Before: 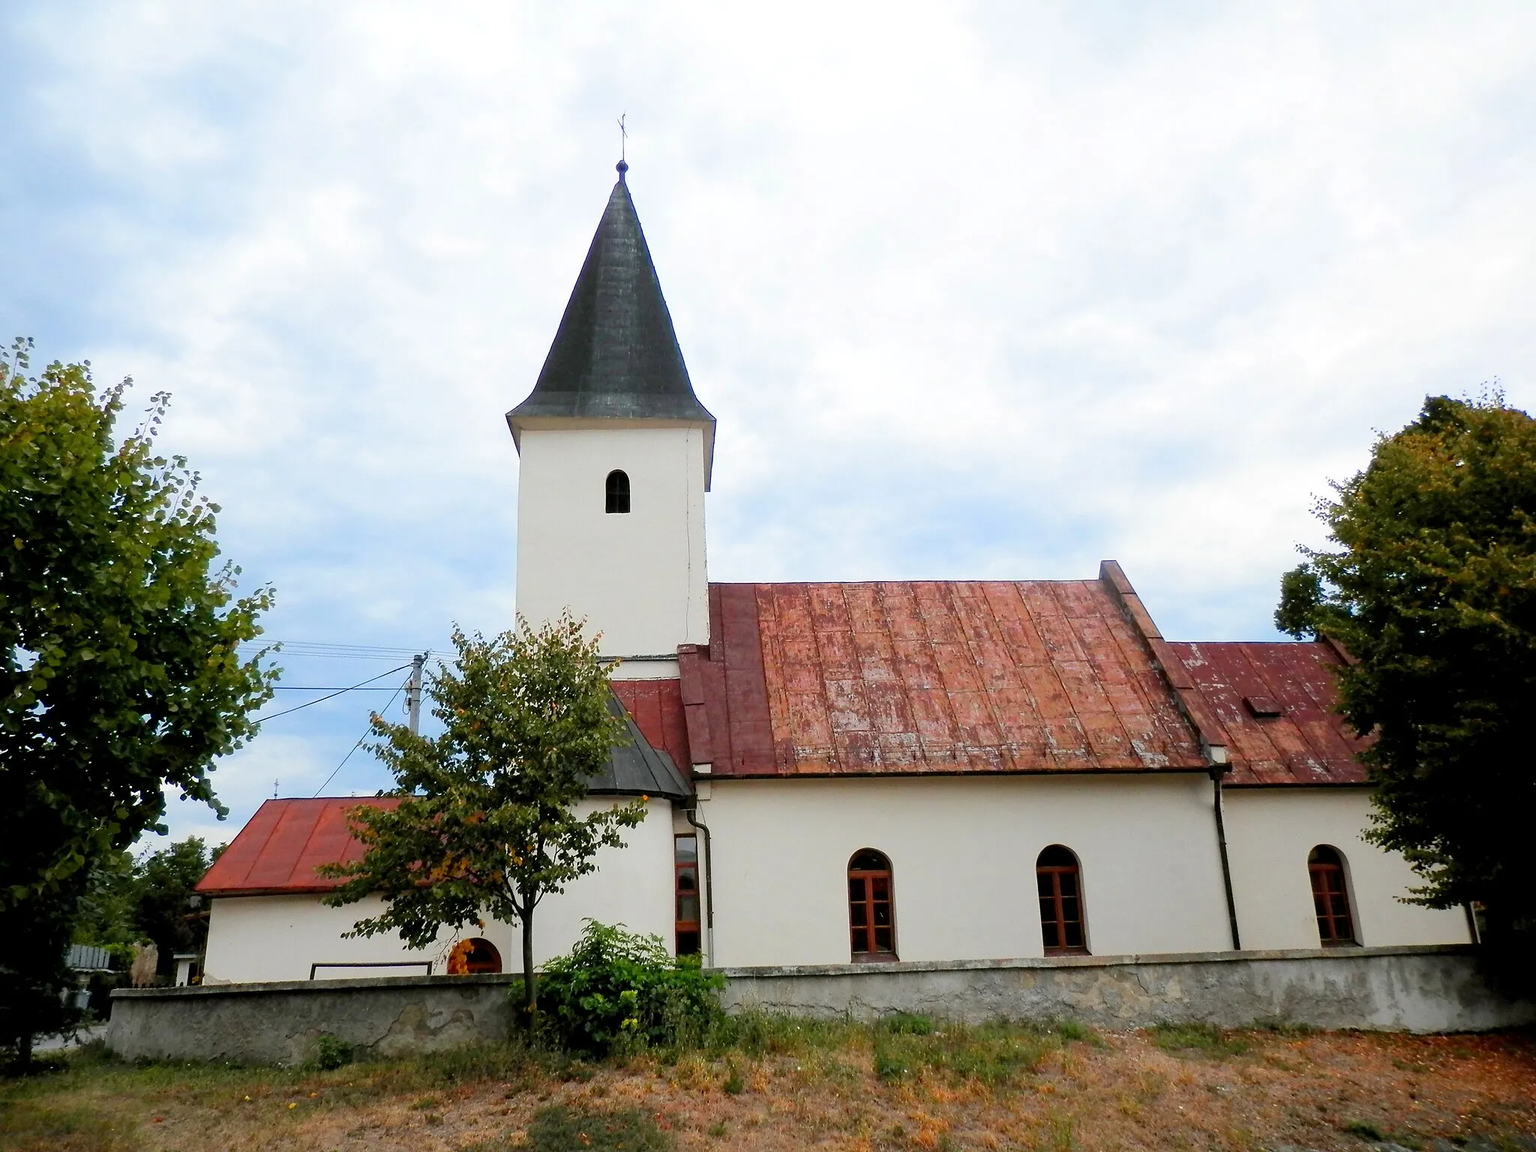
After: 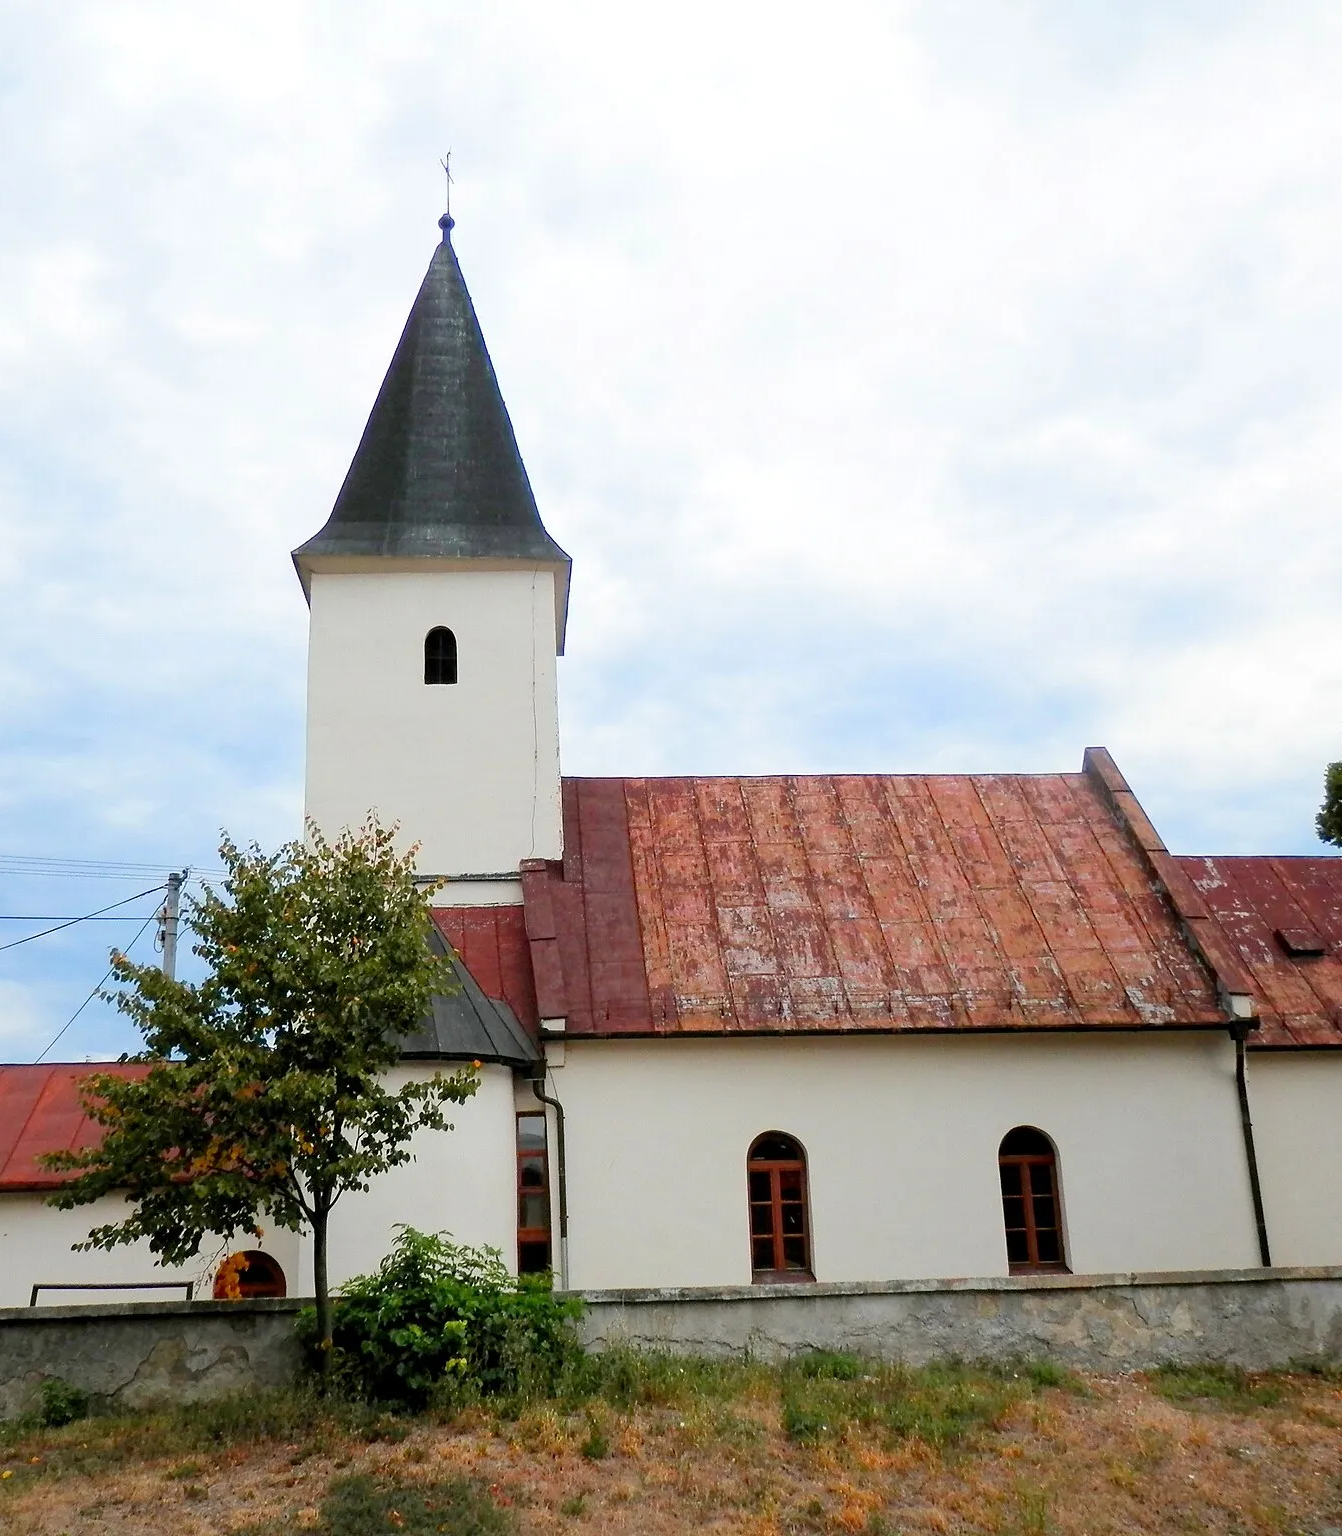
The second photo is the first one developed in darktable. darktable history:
crop and rotate: left 18.738%, right 15.725%
